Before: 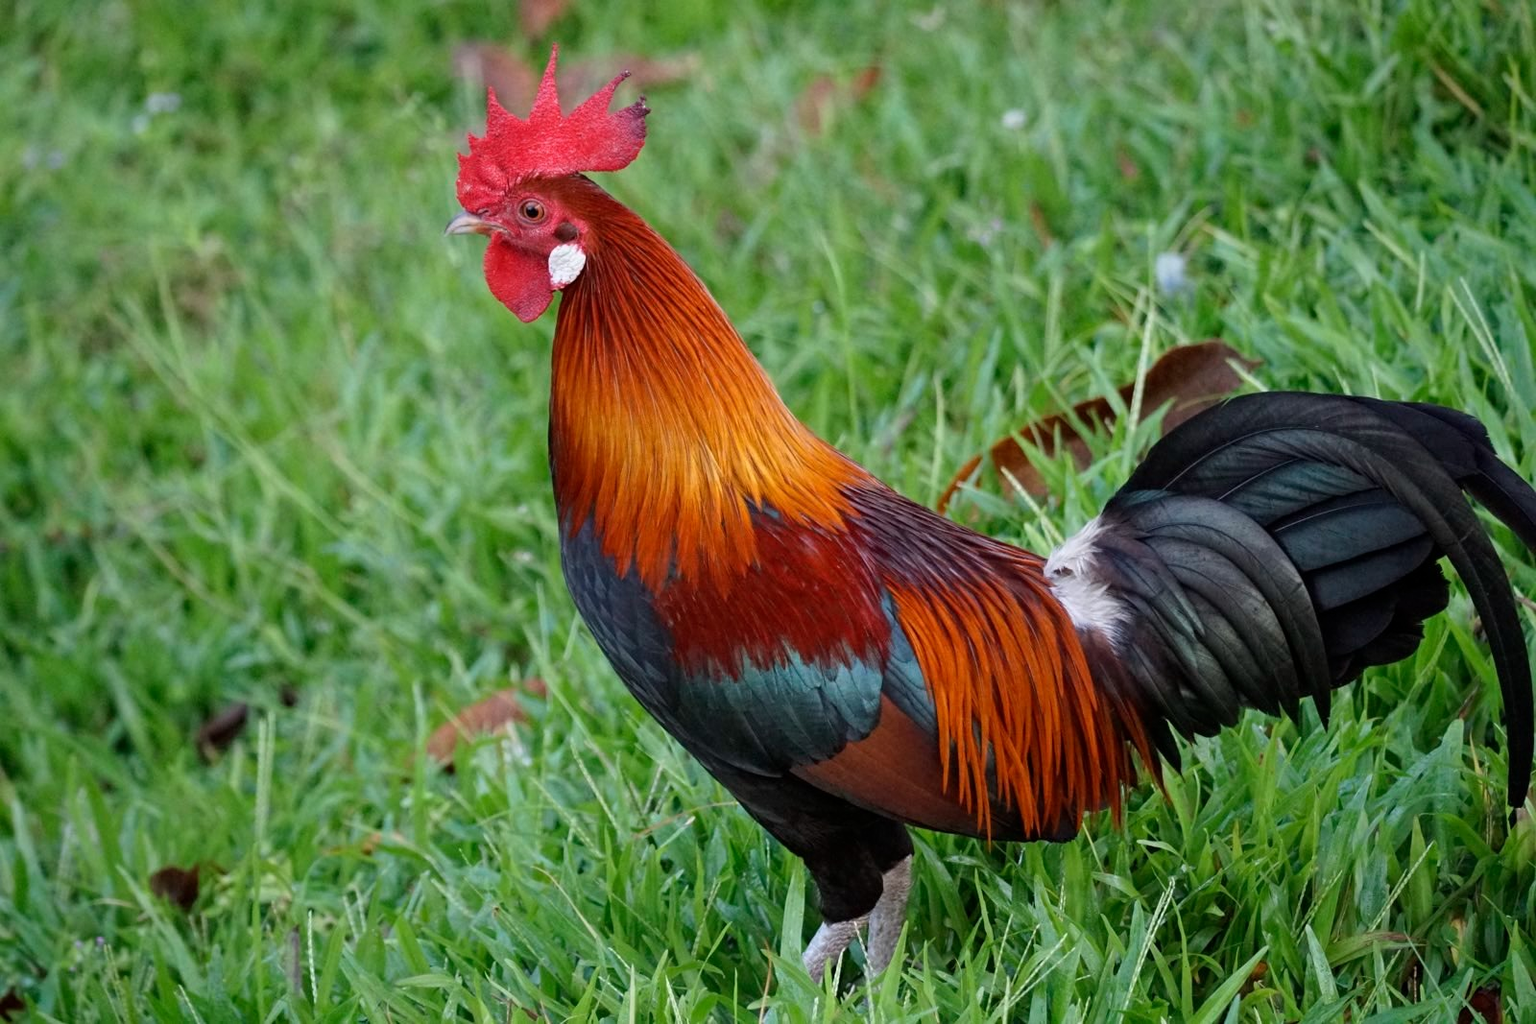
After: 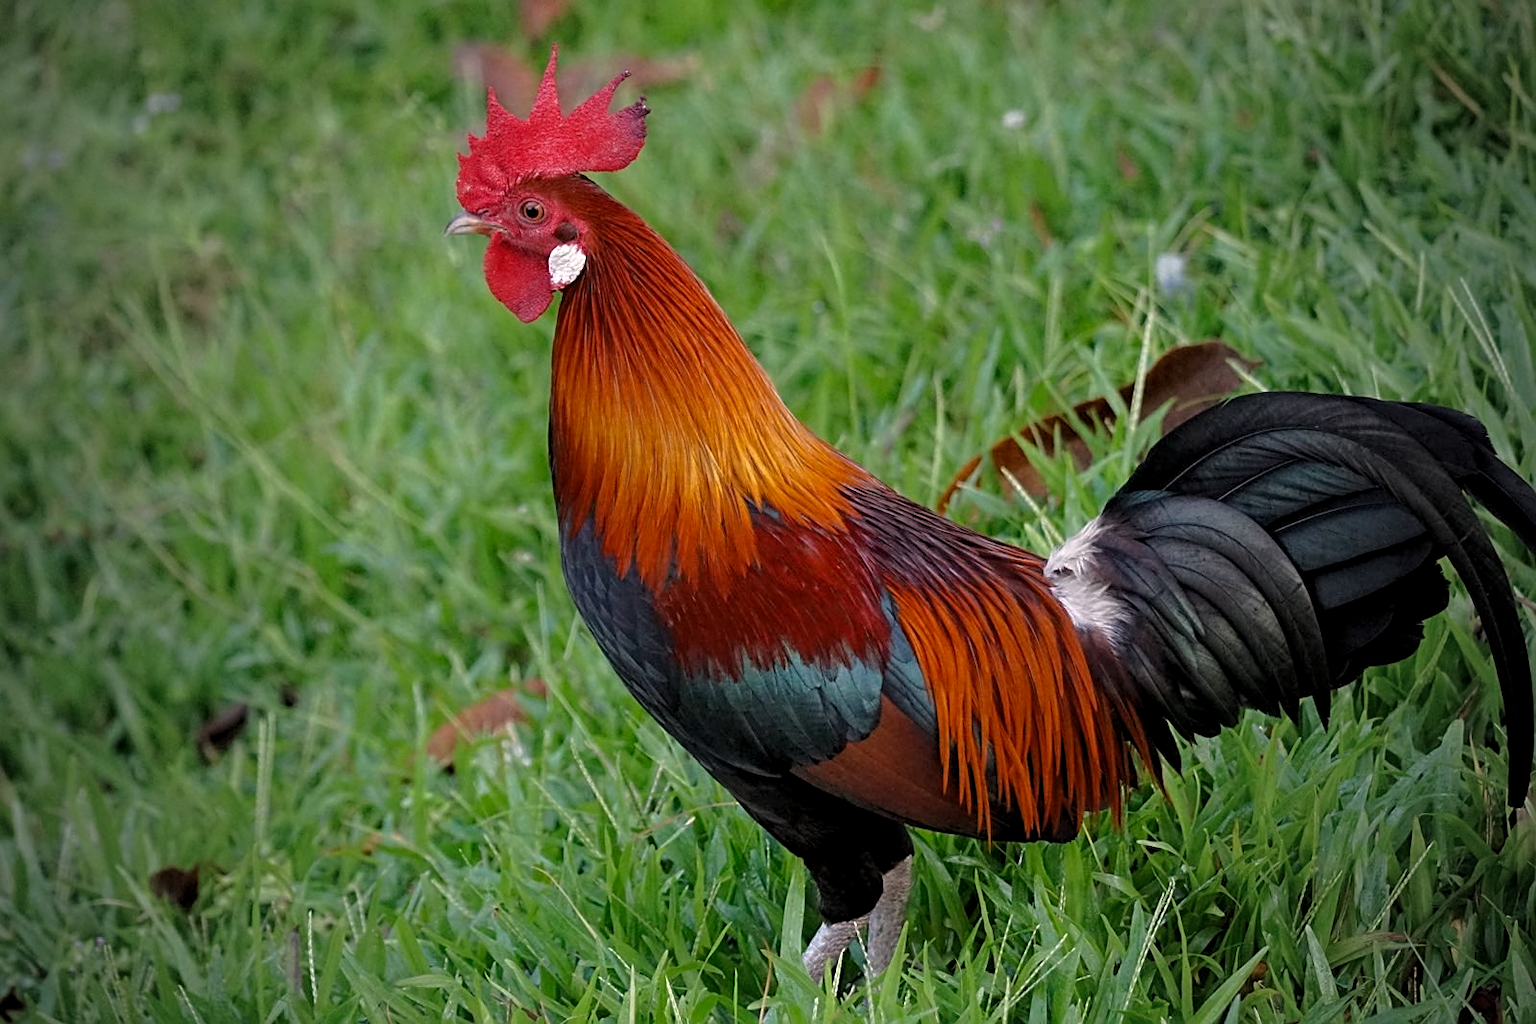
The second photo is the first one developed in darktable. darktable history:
tone equalizer: -8 EV -0.001 EV, -7 EV 0.002 EV, -6 EV -0.004 EV, -5 EV -0.014 EV, -4 EV -0.079 EV, -3 EV -0.22 EV, -2 EV -0.27 EV, -1 EV 0.119 EV, +0 EV 0.318 EV, edges refinement/feathering 500, mask exposure compensation -1.57 EV, preserve details no
exposure: exposure -0.04 EV, compensate highlight preservation false
vignetting: fall-off start 72.31%, fall-off radius 108.52%, width/height ratio 0.725, unbound false
levels: white 99.91%, levels [0.026, 0.507, 0.987]
color correction: highlights a* 3.77, highlights b* 5.08
sharpen: on, module defaults
